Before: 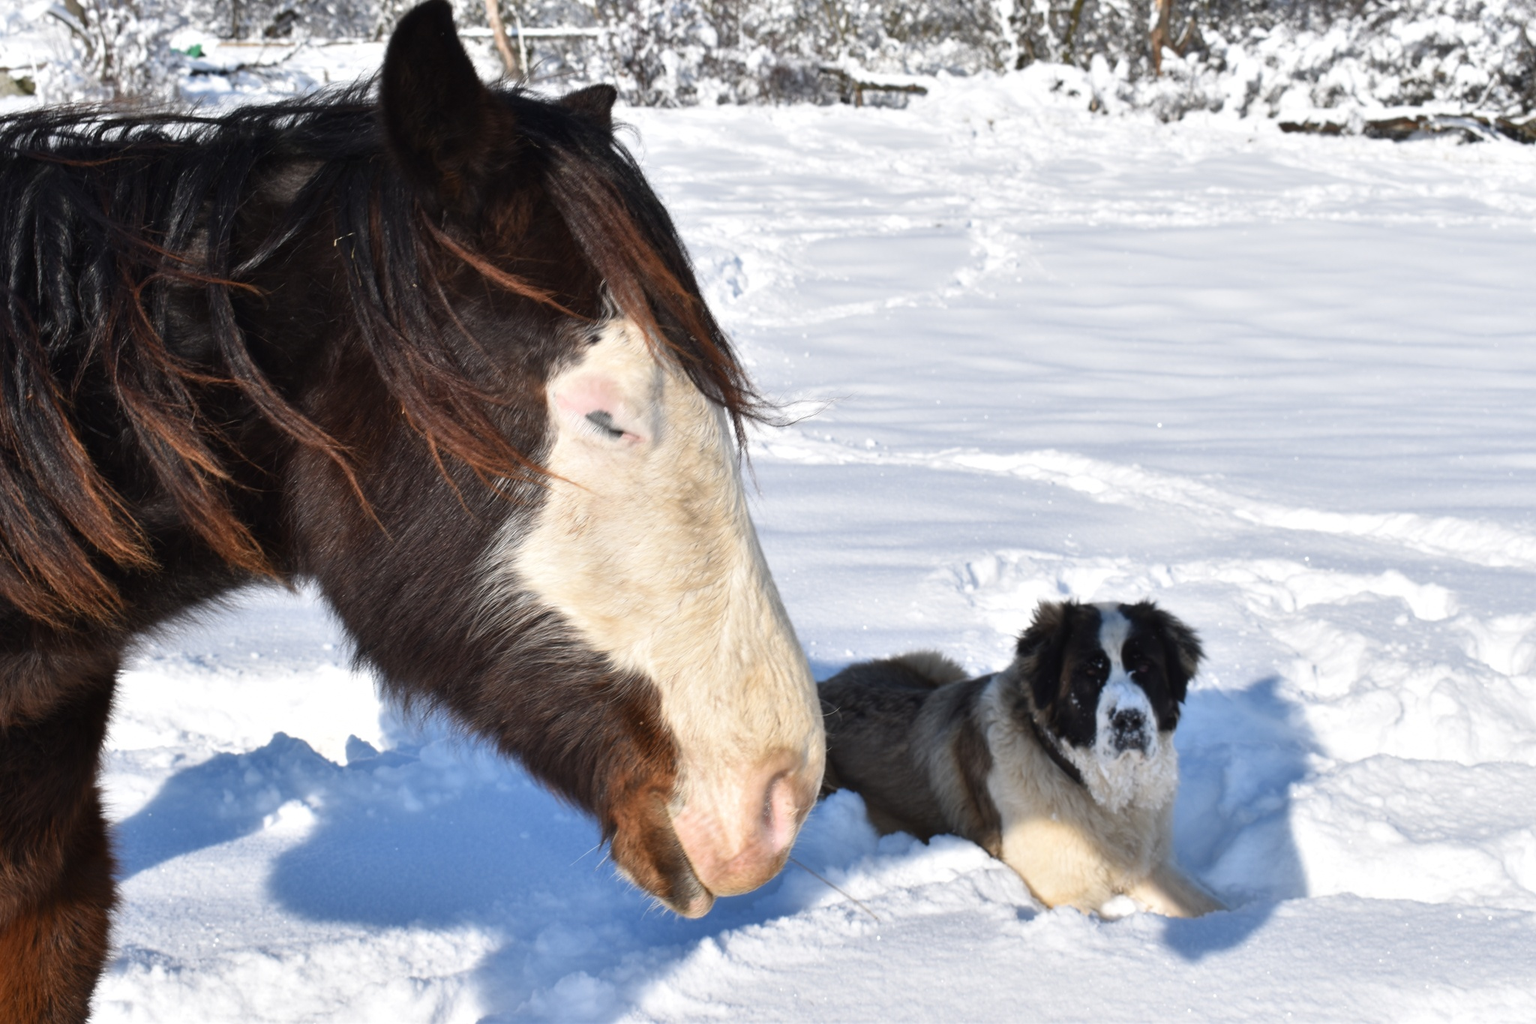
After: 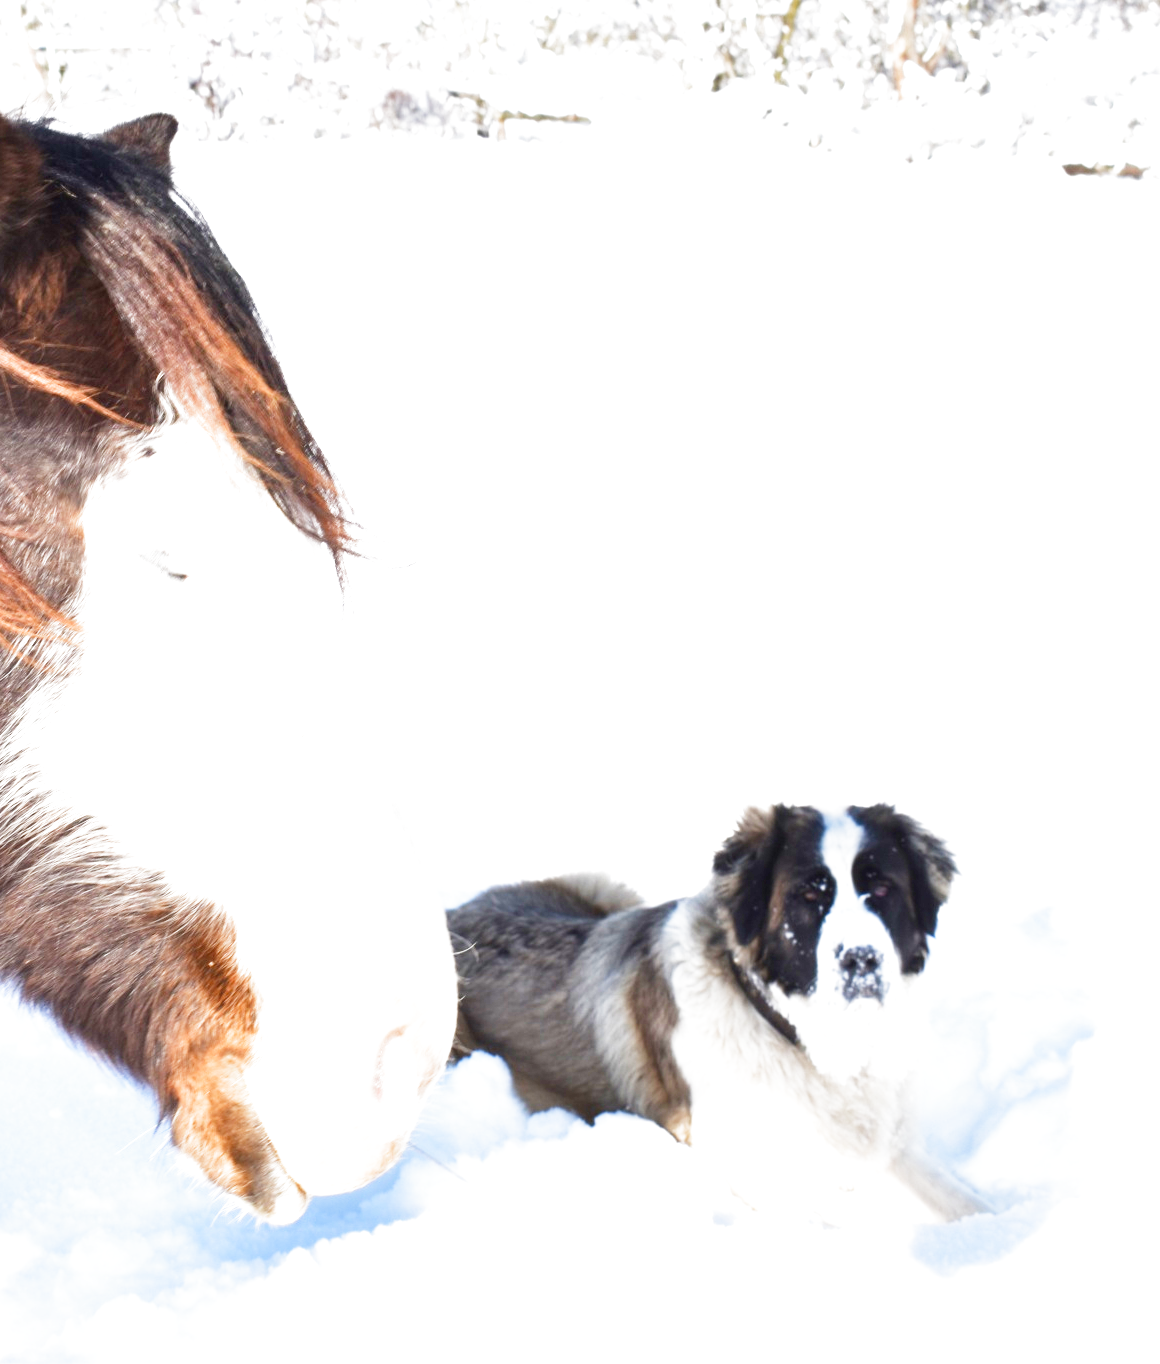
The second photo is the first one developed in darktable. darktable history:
filmic rgb: middle gray luminance 12.74%, black relative exposure -10.13 EV, white relative exposure 3.47 EV, threshold 6 EV, target black luminance 0%, hardness 5.74, latitude 44.69%, contrast 1.221, highlights saturation mix 5%, shadows ↔ highlights balance 26.78%, add noise in highlights 0, preserve chrominance no, color science v3 (2019), use custom middle-gray values true, iterations of high-quality reconstruction 0, contrast in highlights soft, enable highlight reconstruction true
graduated density: rotation -180°, offset 24.95
crop: left 31.458%, top 0%, right 11.876%
exposure: exposure 2.25 EV, compensate highlight preservation false
